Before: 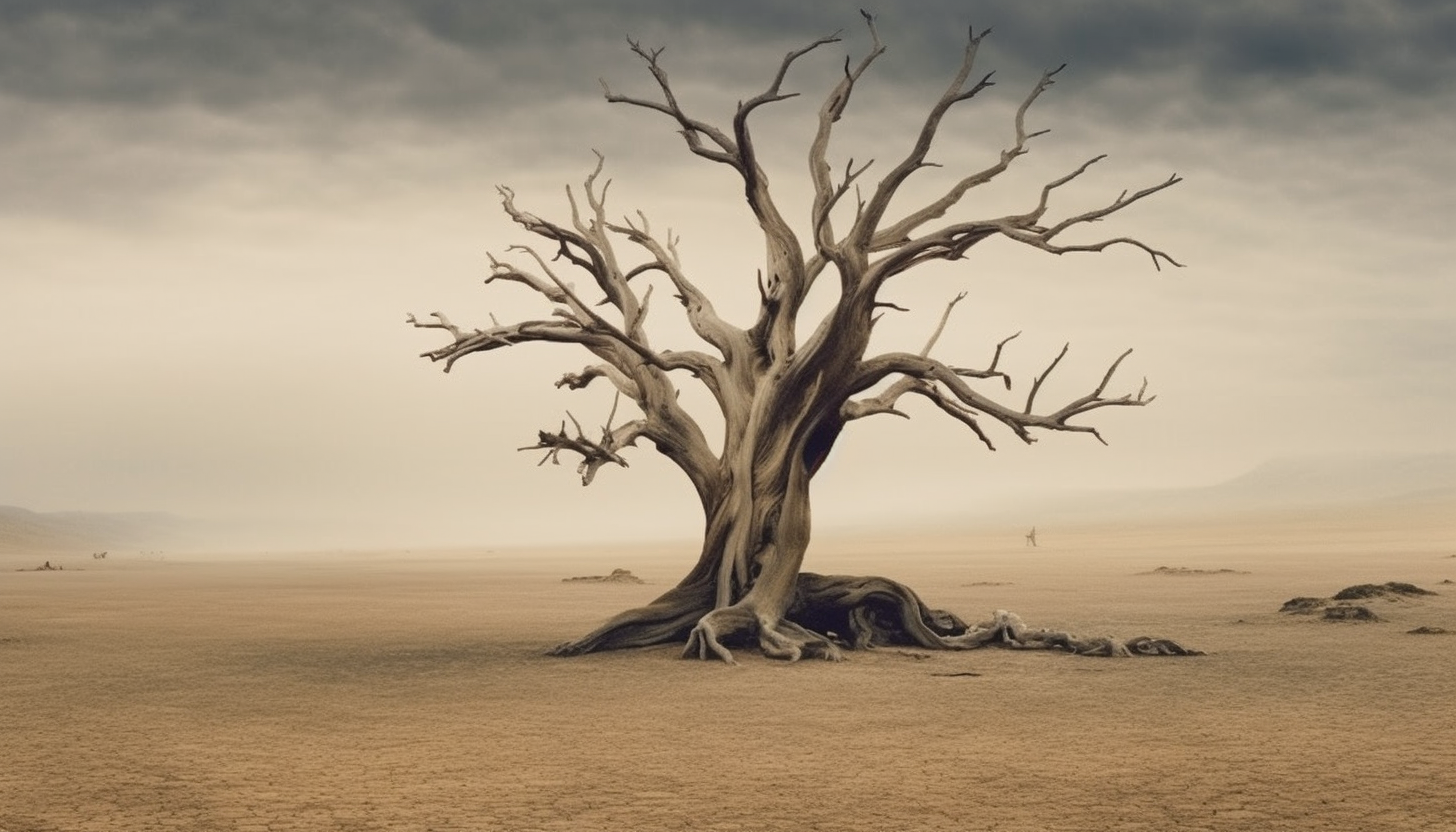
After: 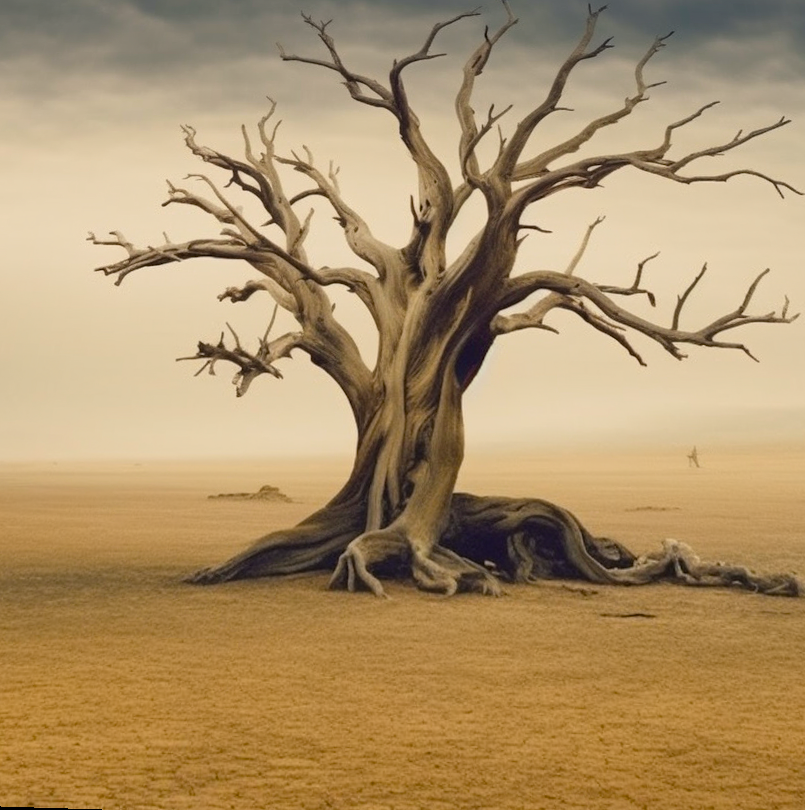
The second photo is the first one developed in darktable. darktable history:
rotate and perspective: rotation 0.72°, lens shift (vertical) -0.352, lens shift (horizontal) -0.051, crop left 0.152, crop right 0.859, crop top 0.019, crop bottom 0.964
crop and rotate: left 15.754%, right 17.579%
color balance rgb: linear chroma grading › global chroma 15%, perceptual saturation grading › global saturation 30%
